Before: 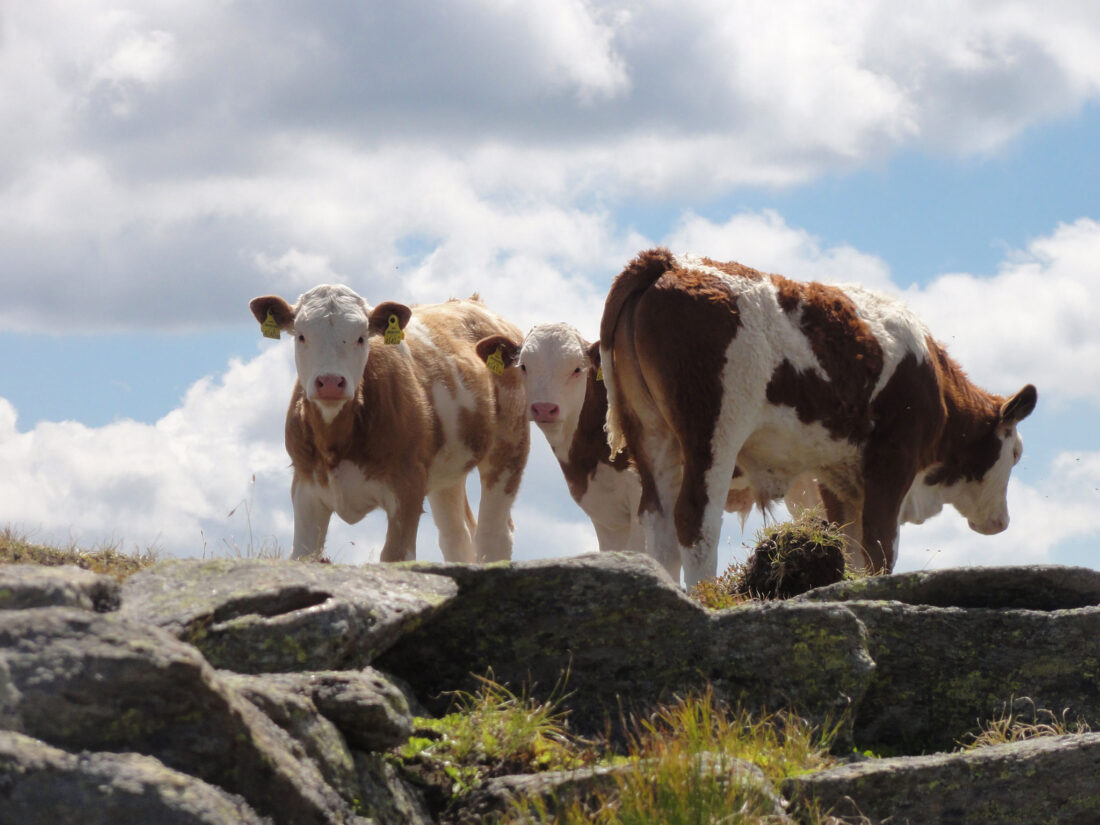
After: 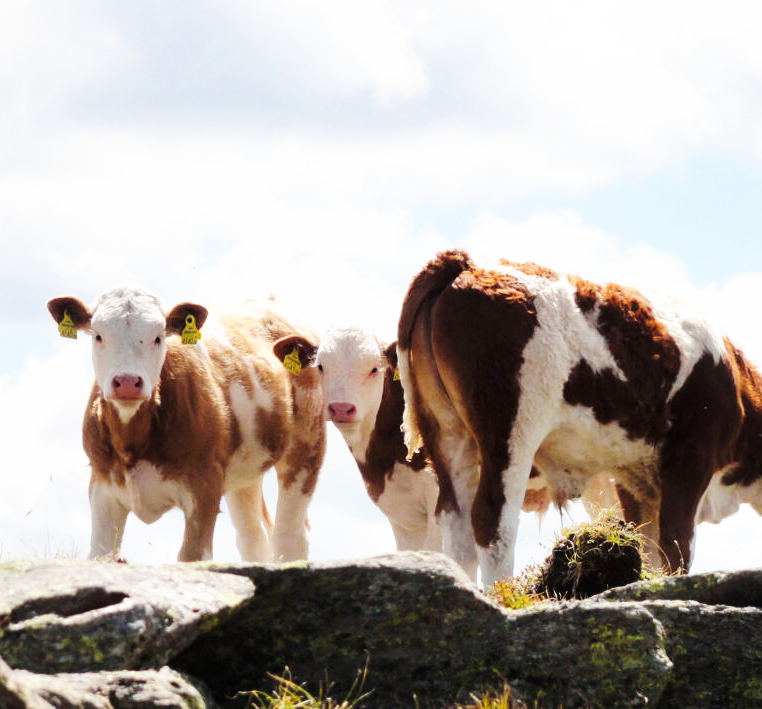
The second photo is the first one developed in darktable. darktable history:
color correction: saturation 0.98
crop: left 18.479%, right 12.2%, bottom 13.971%
base curve: curves: ch0 [(0, 0) (0.007, 0.004) (0.027, 0.03) (0.046, 0.07) (0.207, 0.54) (0.442, 0.872) (0.673, 0.972) (1, 1)], preserve colors none
